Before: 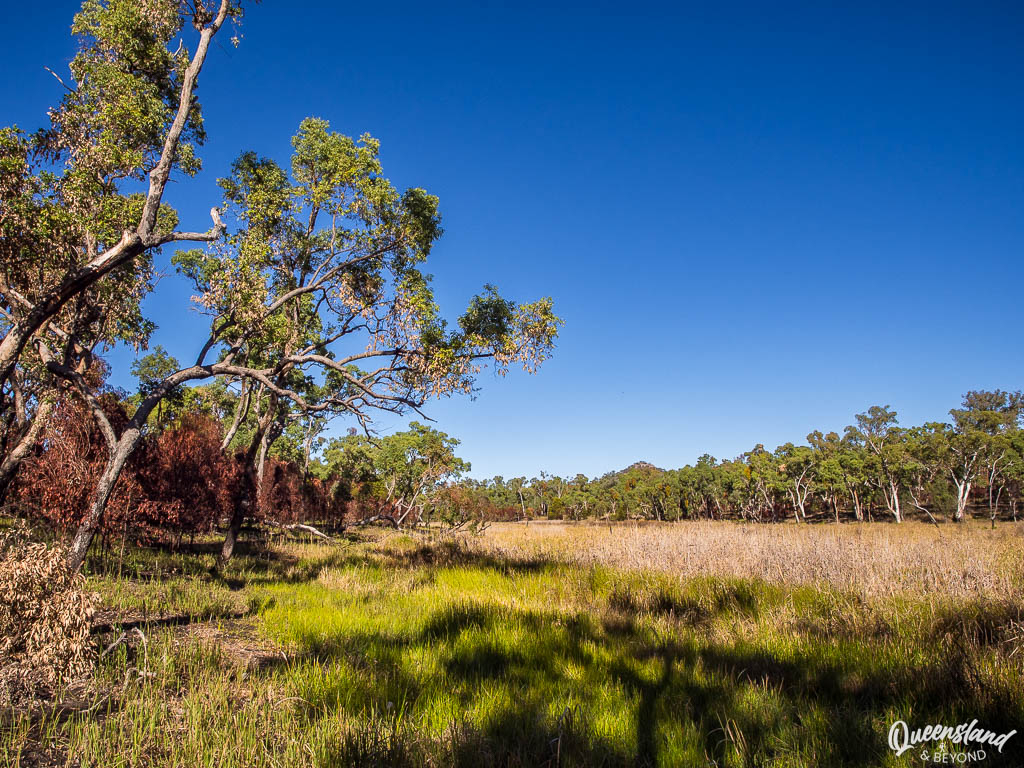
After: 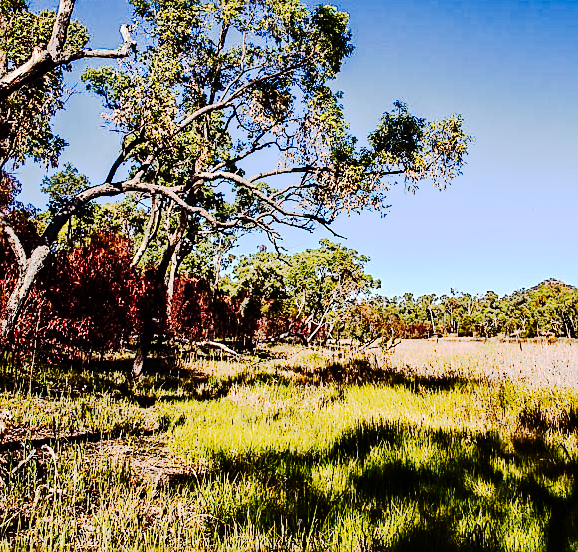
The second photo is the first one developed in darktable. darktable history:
contrast brightness saturation: contrast 0.283
tone curve: curves: ch0 [(0, 0) (0.003, 0.001) (0.011, 0.005) (0.025, 0.009) (0.044, 0.014) (0.069, 0.019) (0.1, 0.028) (0.136, 0.039) (0.177, 0.073) (0.224, 0.134) (0.277, 0.218) (0.335, 0.343) (0.399, 0.488) (0.468, 0.608) (0.543, 0.699) (0.623, 0.773) (0.709, 0.819) (0.801, 0.852) (0.898, 0.874) (1, 1)], preserve colors none
sharpen: on, module defaults
crop: left 8.809%, top 23.925%, right 34.695%, bottom 4.173%
